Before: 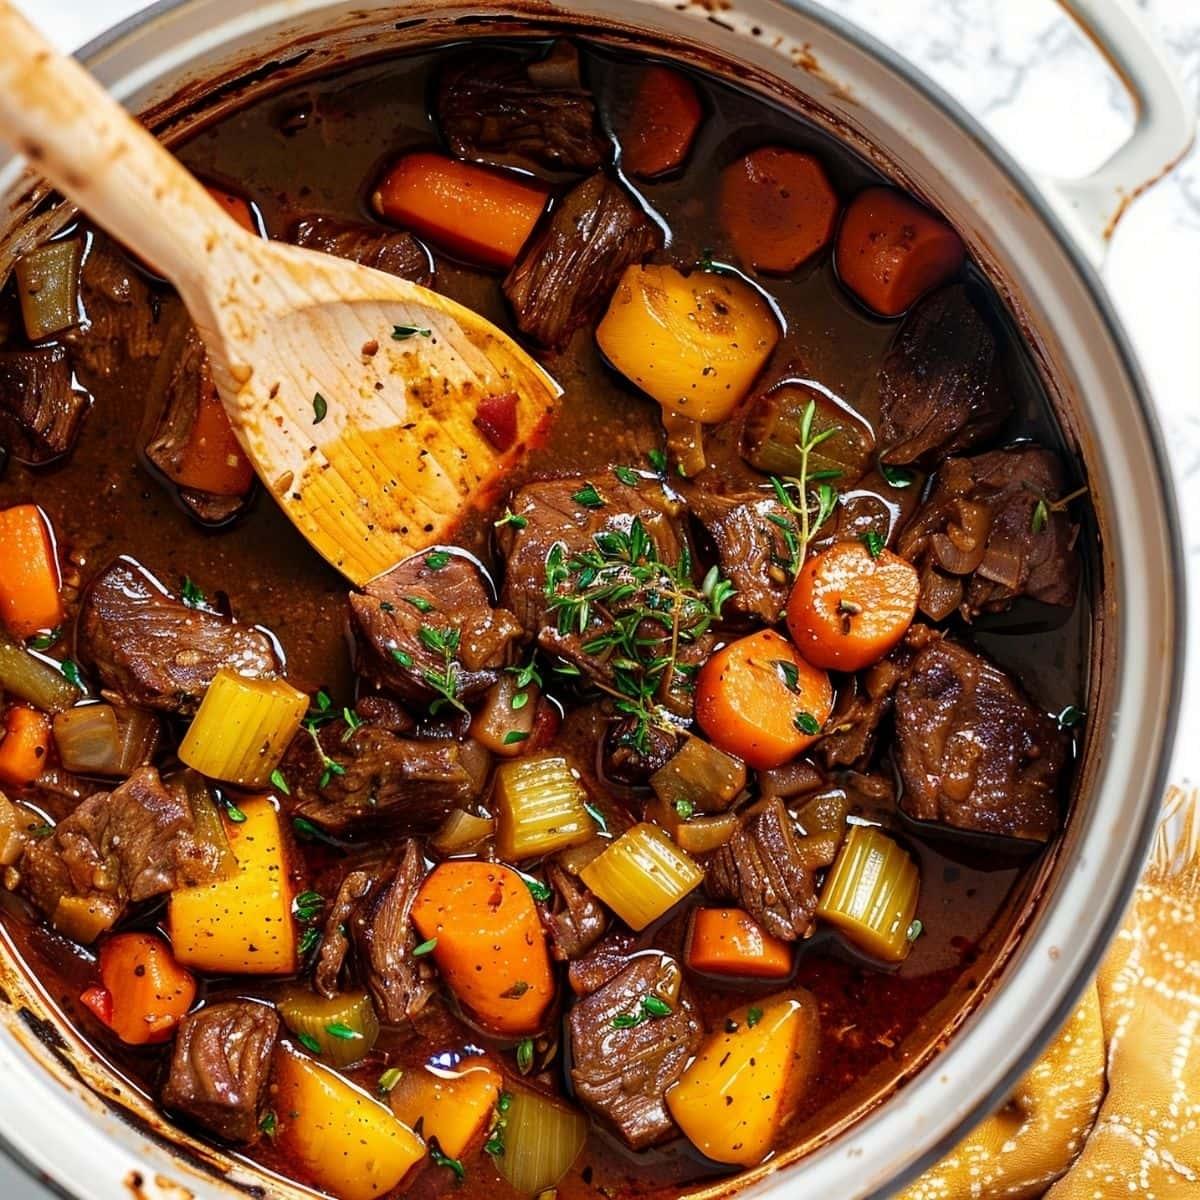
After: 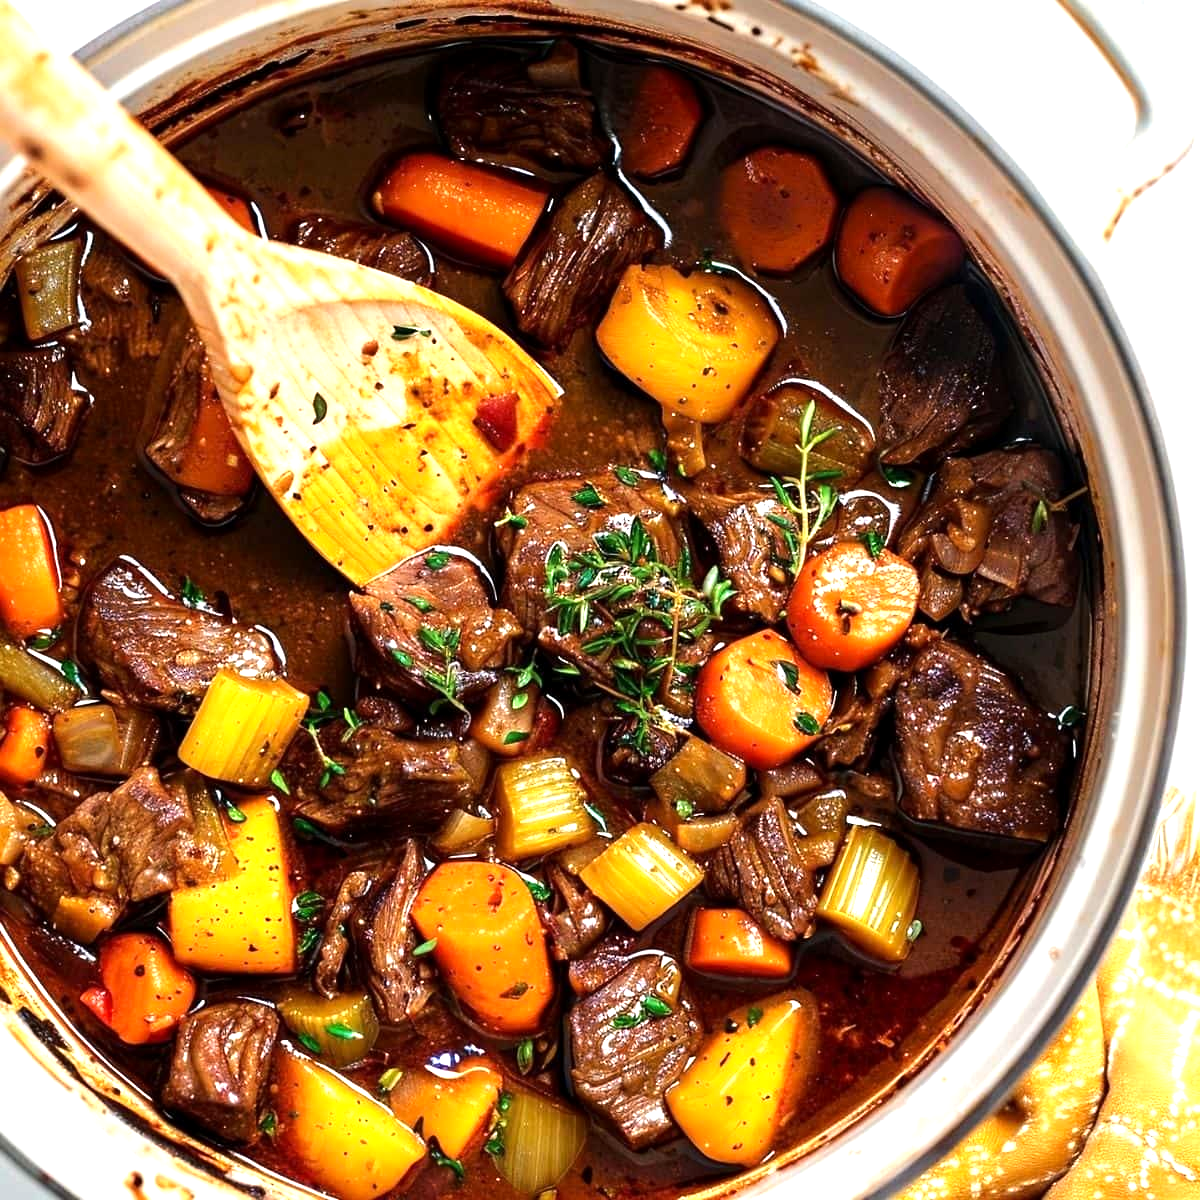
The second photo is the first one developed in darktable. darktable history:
exposure: black level correction 0.001, exposure 0.5 EV, compensate exposure bias true, compensate highlight preservation false
tone equalizer: -8 EV -0.417 EV, -7 EV -0.389 EV, -6 EV -0.333 EV, -5 EV -0.222 EV, -3 EV 0.222 EV, -2 EV 0.333 EV, -1 EV 0.389 EV, +0 EV 0.417 EV, edges refinement/feathering 500, mask exposure compensation -1.25 EV, preserve details no
